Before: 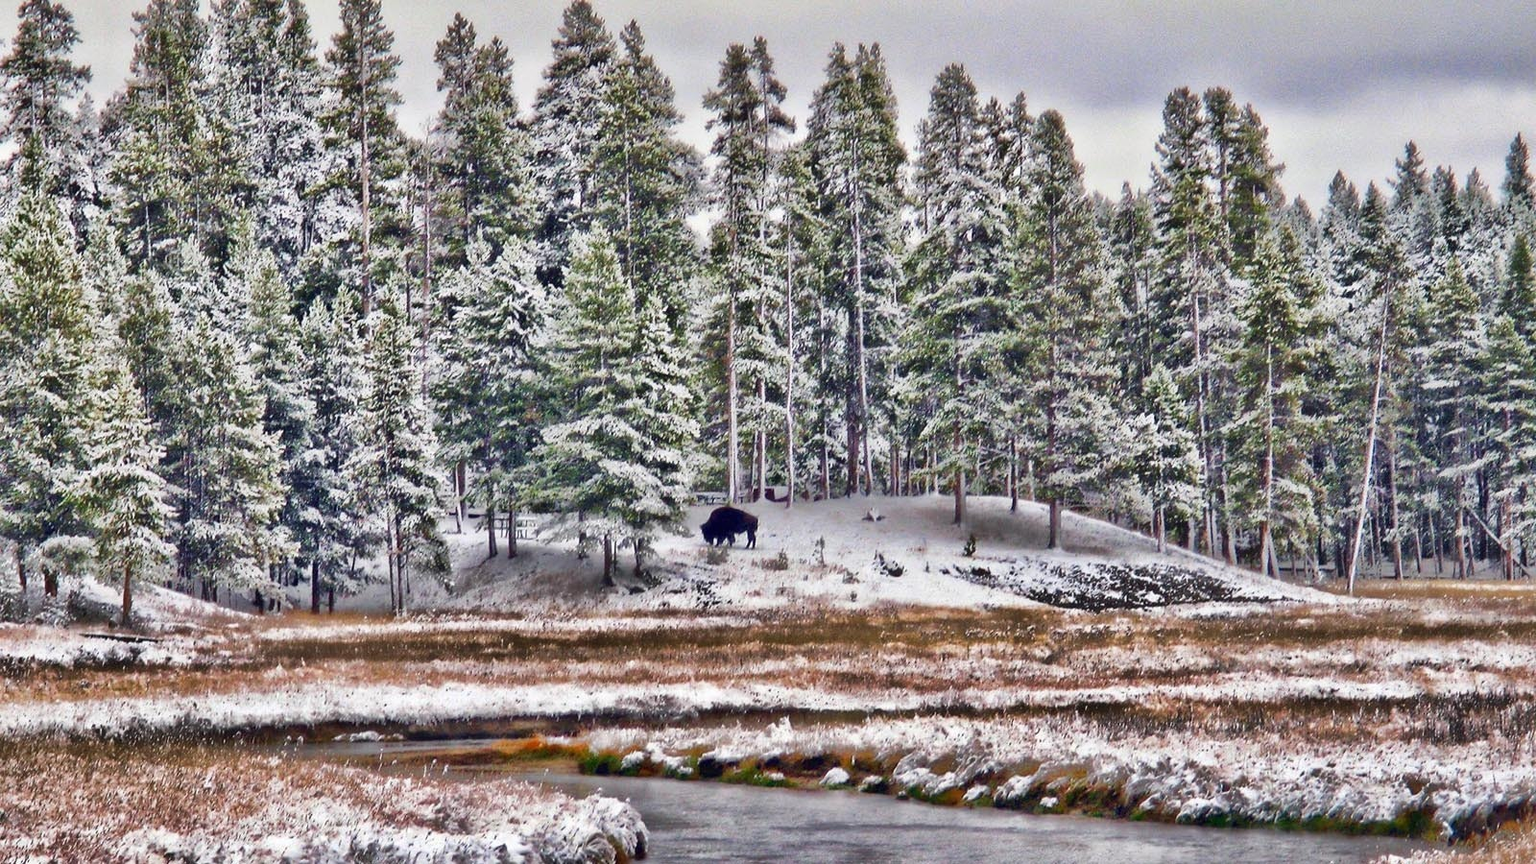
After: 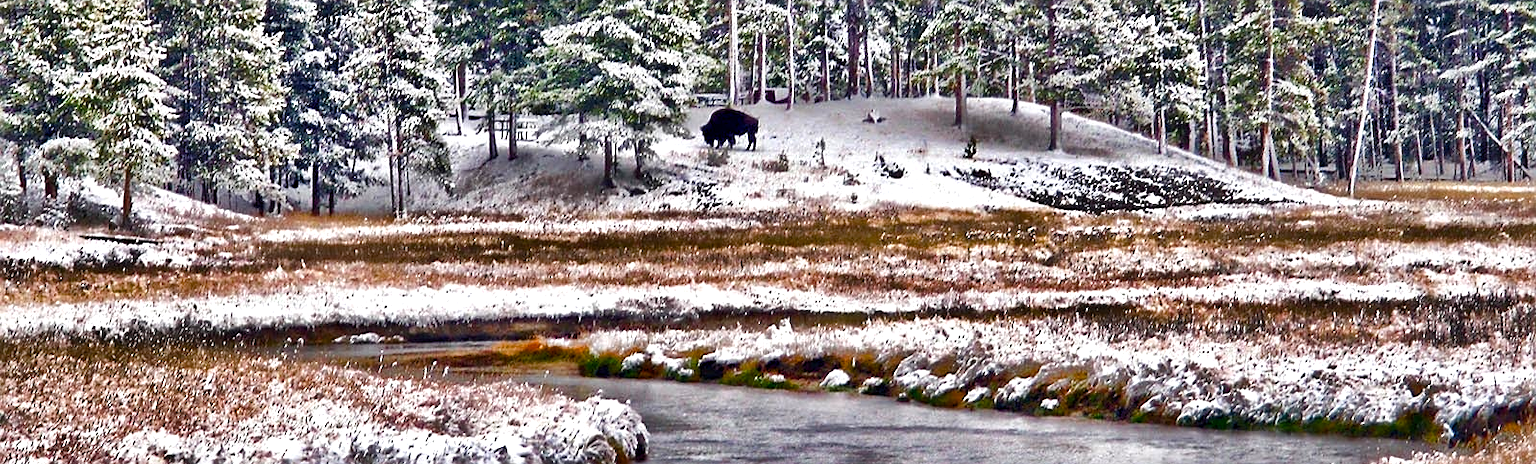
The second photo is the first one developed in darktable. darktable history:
color balance rgb: linear chroma grading › global chroma 14.955%, perceptual saturation grading › global saturation 20%, perceptual saturation grading › highlights -50.593%, perceptual saturation grading › shadows 31.102%, perceptual brilliance grading › highlights 12.772%, perceptual brilliance grading › mid-tones 7.697%, perceptual brilliance grading › shadows -17.701%
crop and rotate: top 46.167%, right 0.04%
sharpen: on, module defaults
